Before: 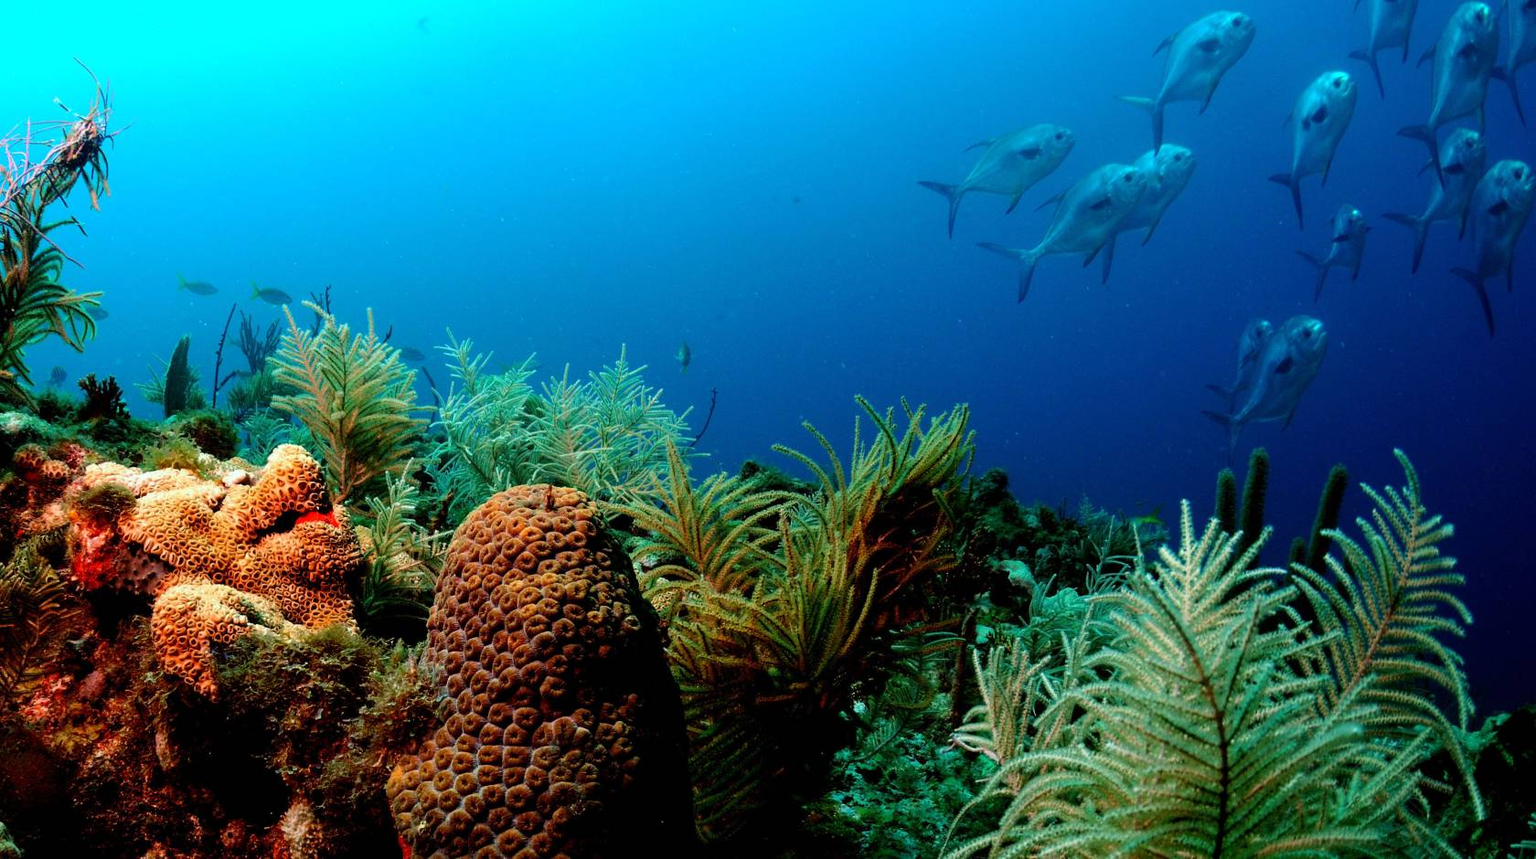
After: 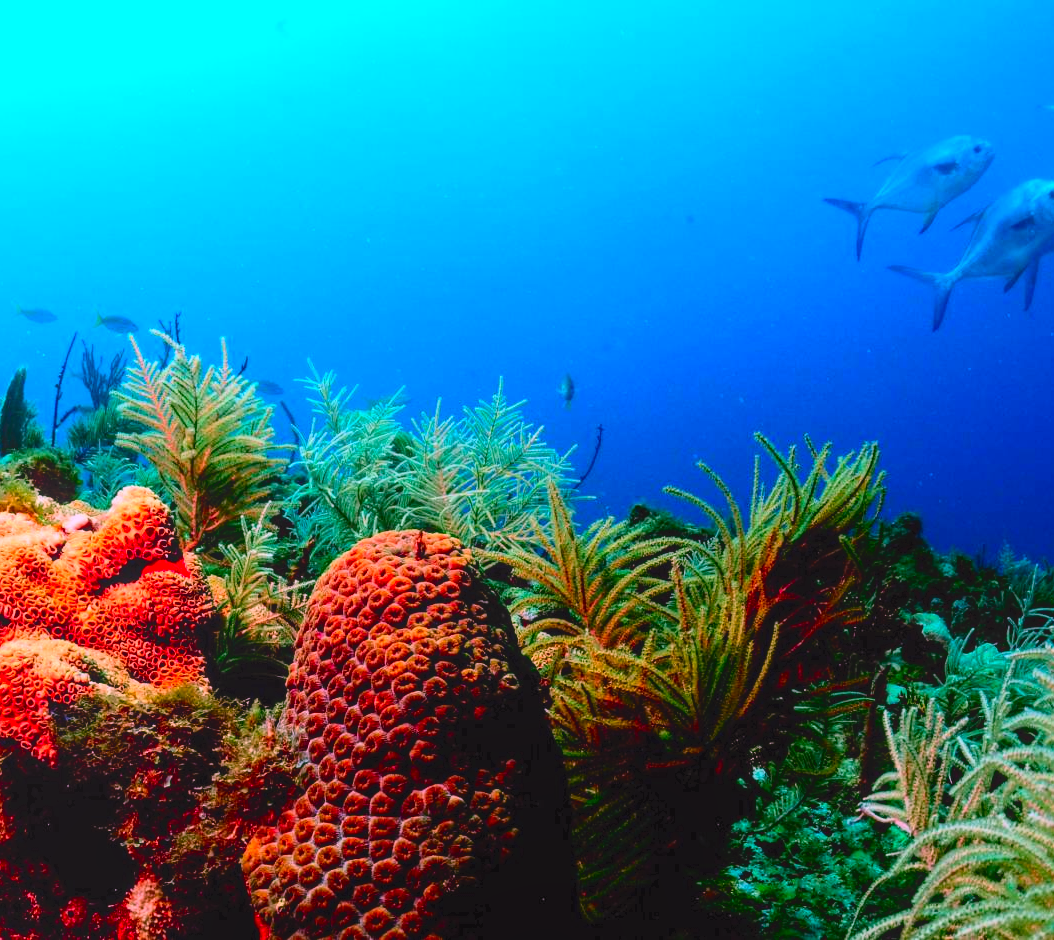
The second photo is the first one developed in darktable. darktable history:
color correction: highlights a* 19.28, highlights b* -12.07, saturation 1.64
crop: left 10.79%, right 26.444%
local contrast: highlights 44%, shadows 6%, detail 100%
tone curve: curves: ch0 [(0, 0) (0.003, 0.024) (0.011, 0.032) (0.025, 0.041) (0.044, 0.054) (0.069, 0.069) (0.1, 0.09) (0.136, 0.116) (0.177, 0.162) (0.224, 0.213) (0.277, 0.278) (0.335, 0.359) (0.399, 0.447) (0.468, 0.543) (0.543, 0.621) (0.623, 0.717) (0.709, 0.807) (0.801, 0.876) (0.898, 0.934) (1, 1)], color space Lab, independent channels, preserve colors none
